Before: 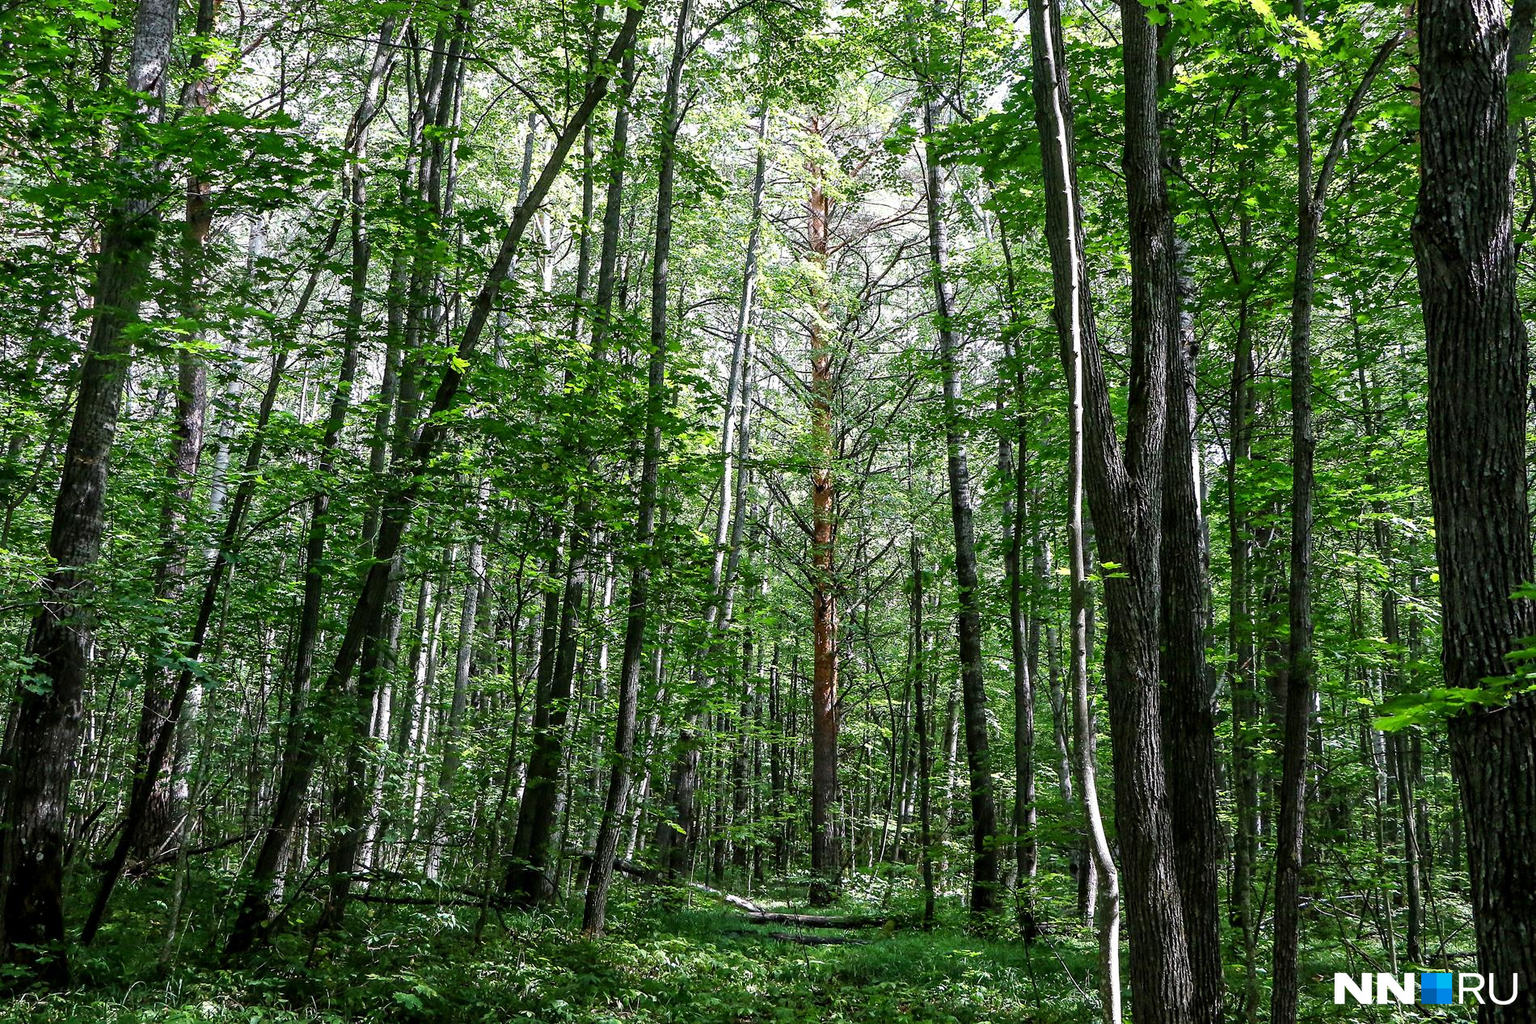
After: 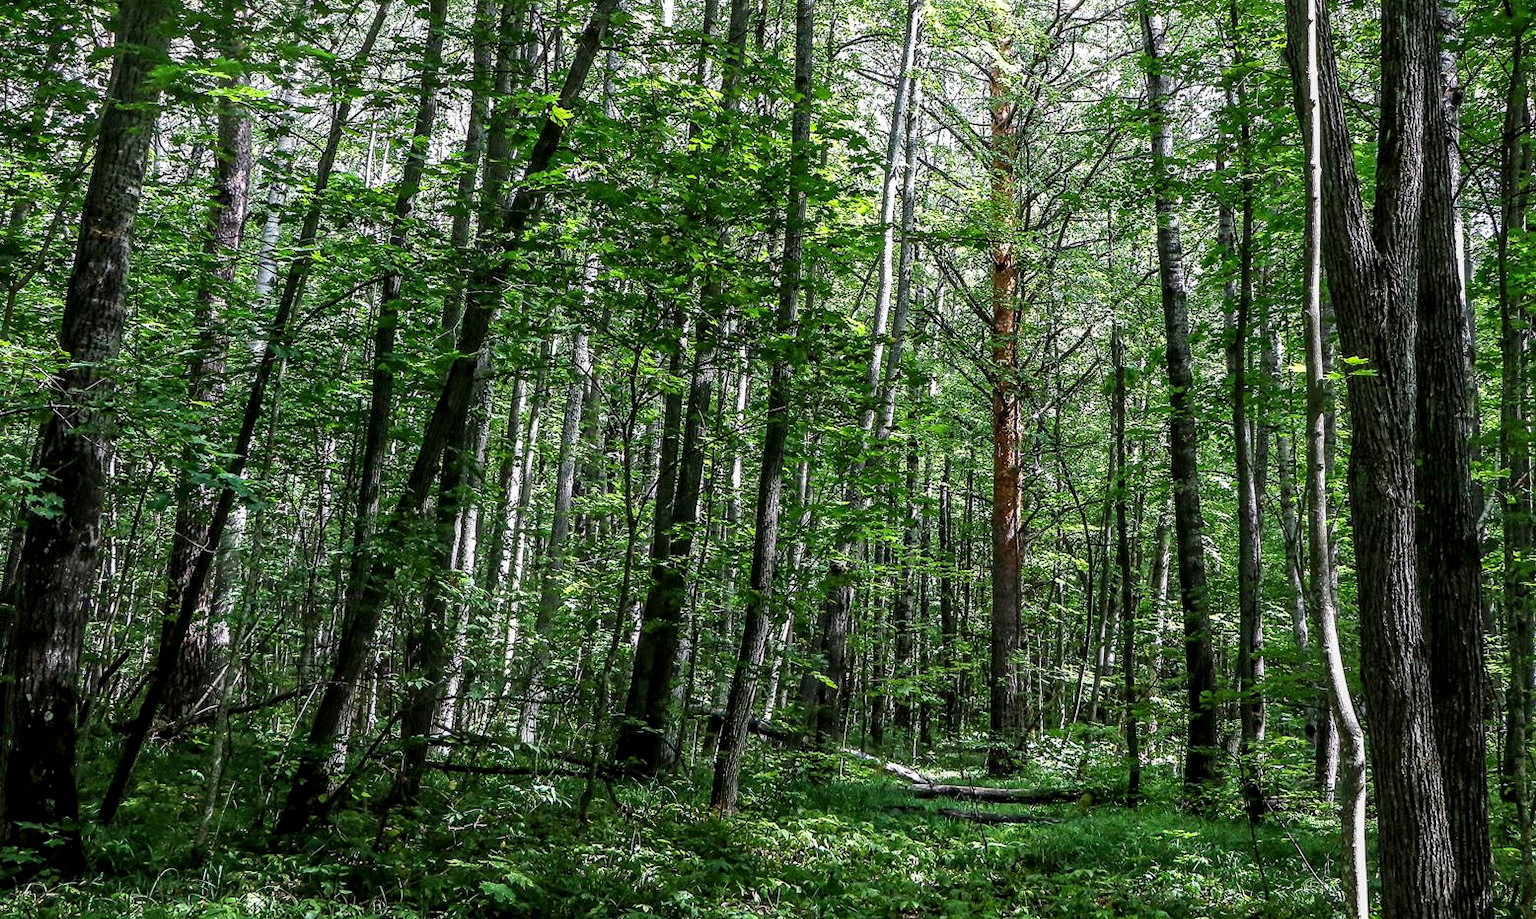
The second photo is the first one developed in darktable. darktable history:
local contrast: on, module defaults
crop: top 26.429%, right 18.027%
